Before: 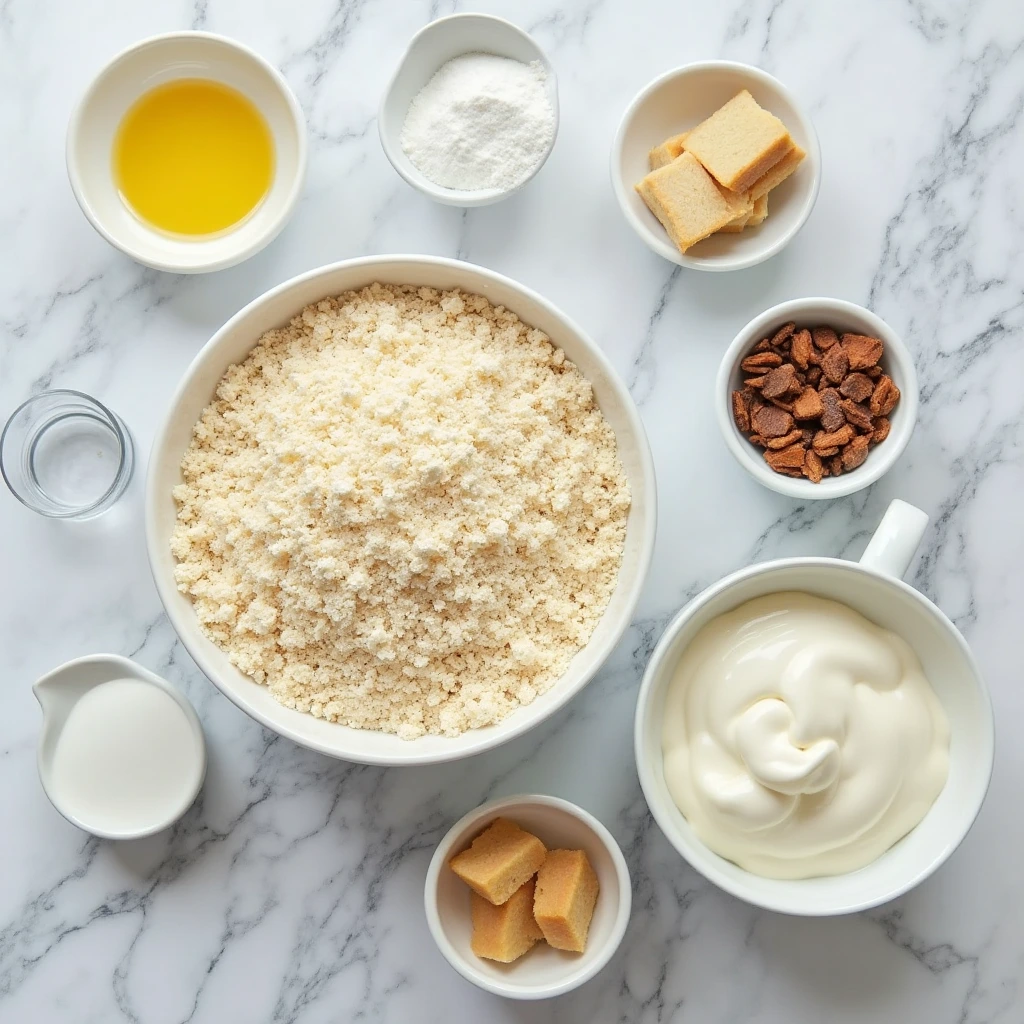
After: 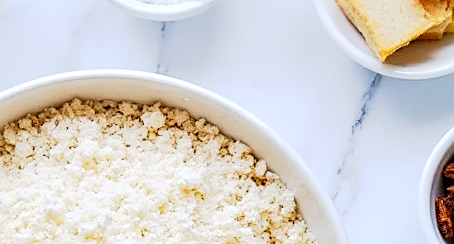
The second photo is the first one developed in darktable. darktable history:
tone curve: curves: ch0 [(0, 0) (0.003, 0.001) (0.011, 0.001) (0.025, 0.001) (0.044, 0.001) (0.069, 0.003) (0.1, 0.007) (0.136, 0.013) (0.177, 0.032) (0.224, 0.083) (0.277, 0.157) (0.335, 0.237) (0.399, 0.334) (0.468, 0.446) (0.543, 0.562) (0.623, 0.683) (0.709, 0.801) (0.801, 0.869) (0.898, 0.918) (1, 1)], preserve colors none
white balance: red 0.967, blue 1.119, emerald 0.756
rotate and perspective: rotation -1.42°, crop left 0.016, crop right 0.984, crop top 0.035, crop bottom 0.965
local contrast: highlights 100%, shadows 100%, detail 120%, midtone range 0.2
sharpen: on, module defaults
crop: left 28.64%, top 16.832%, right 26.637%, bottom 58.055%
